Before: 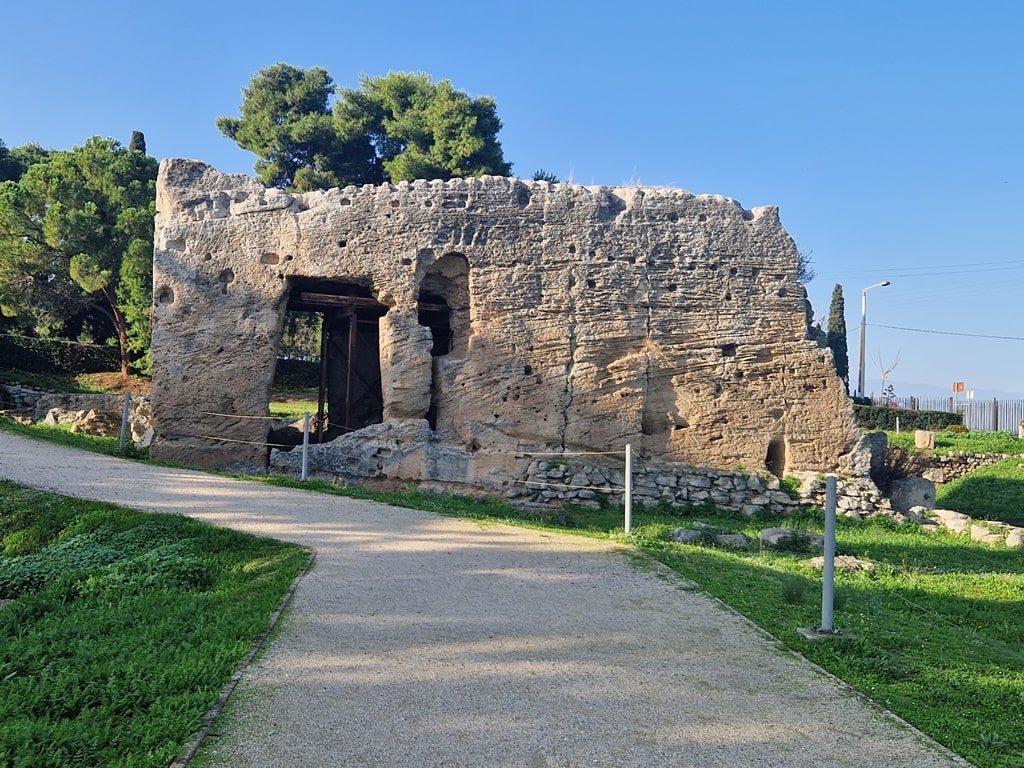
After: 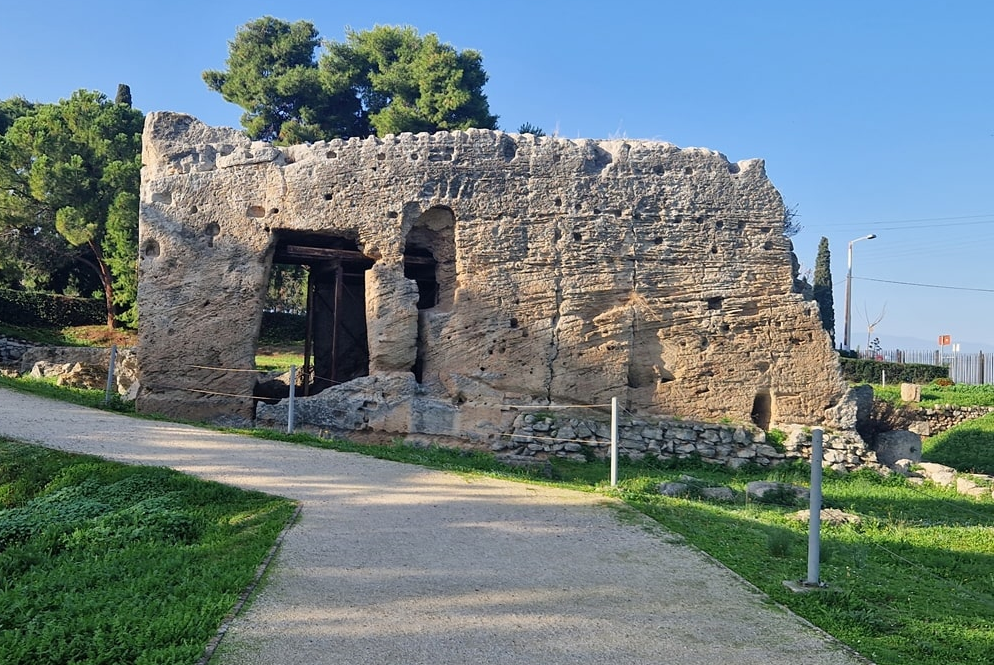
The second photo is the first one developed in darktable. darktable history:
crop: left 1.417%, top 6.175%, right 1.454%, bottom 7.197%
